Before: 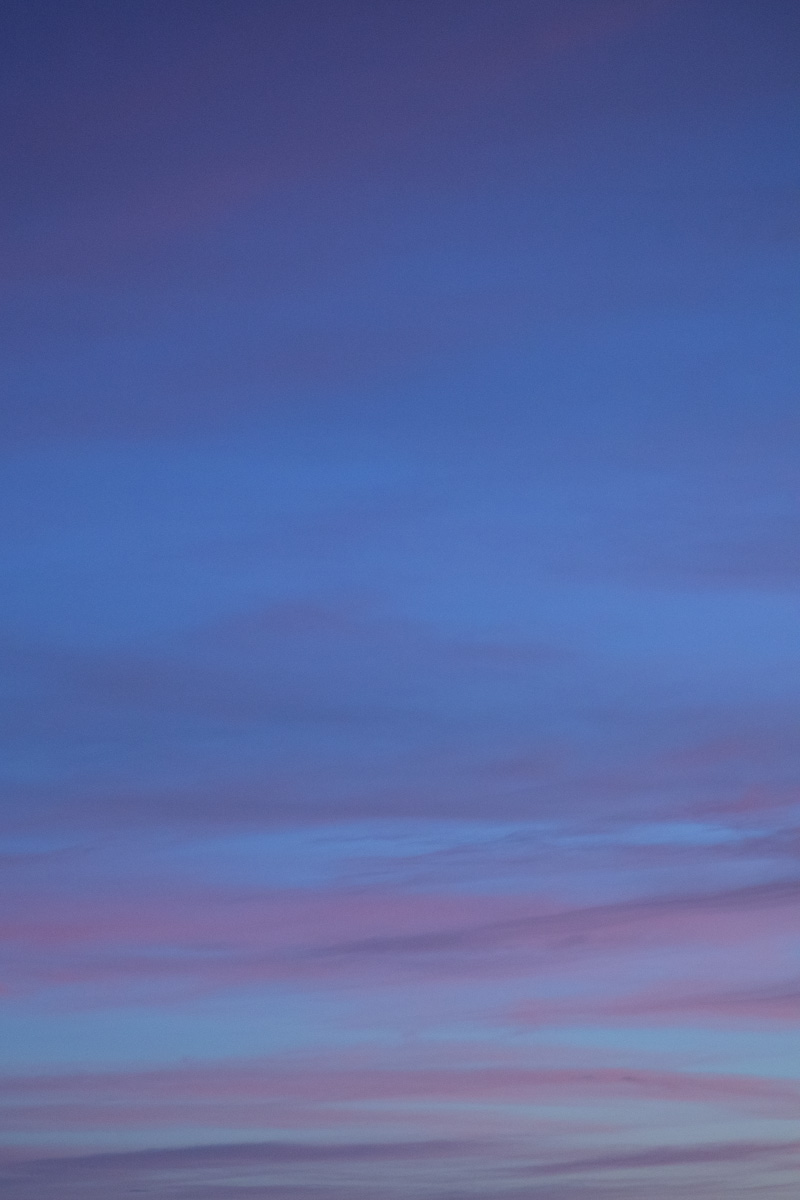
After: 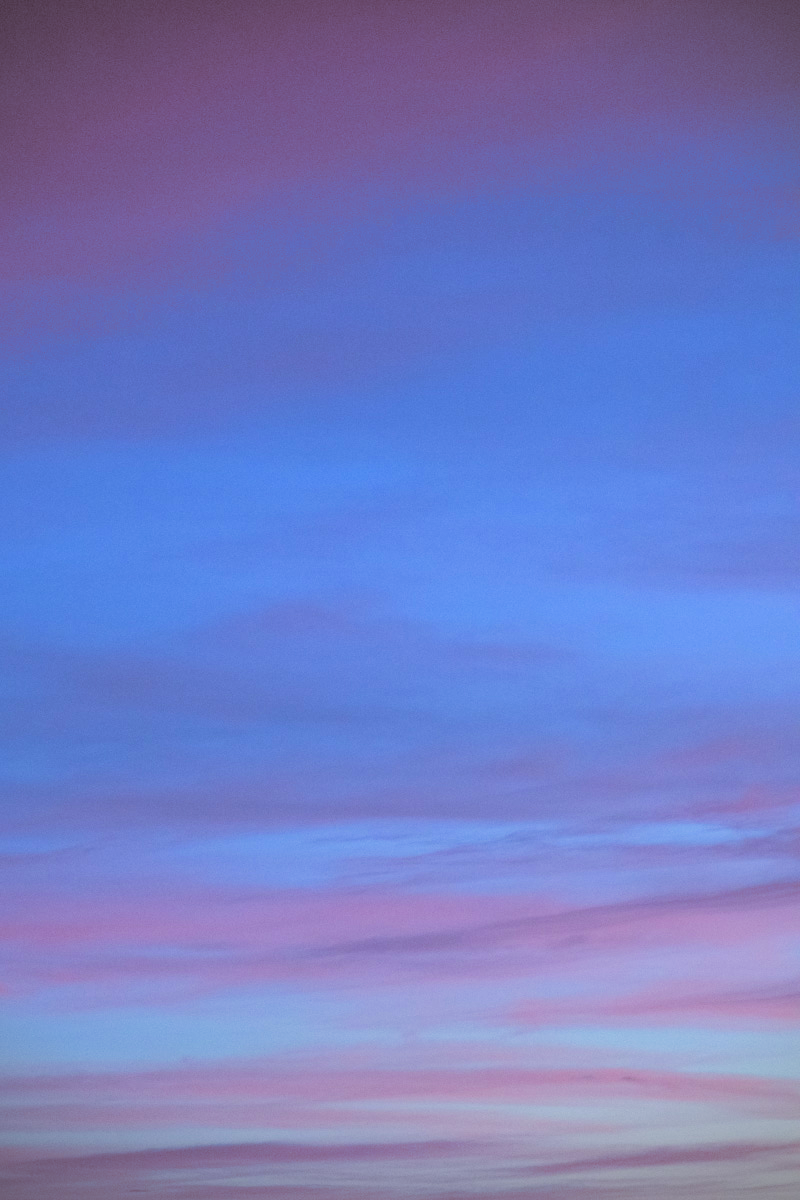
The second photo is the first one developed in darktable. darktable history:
local contrast: highlights 100%, shadows 100%, detail 120%, midtone range 0.2
haze removal: strength 0.29, distance 0.25, compatibility mode true, adaptive false
filmic: grey point source 18, black point source -8.65, white point source 2.45, grey point target 18, white point target 100, output power 2.2, latitude stops 2, contrast 1.5, saturation 100, global saturation 100
vignetting: fall-off start 91.19%
split-toning: highlights › hue 298.8°, highlights › saturation 0.73, compress 41.76%
contrast brightness saturation: brightness 0.28
vibrance: on, module defaults
